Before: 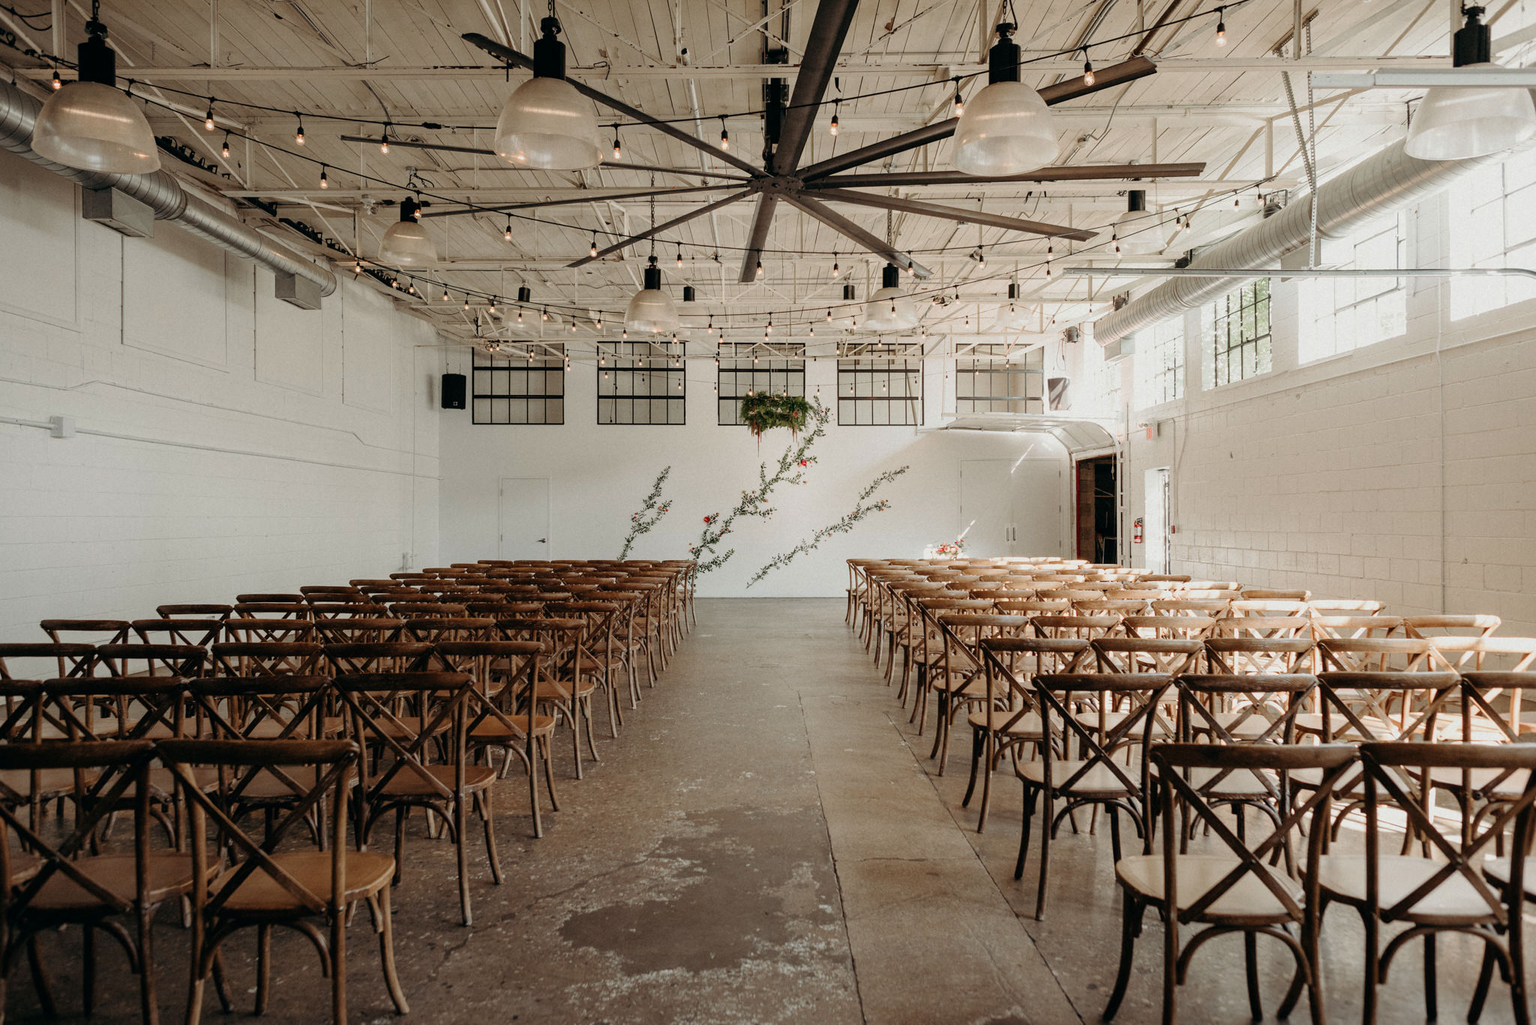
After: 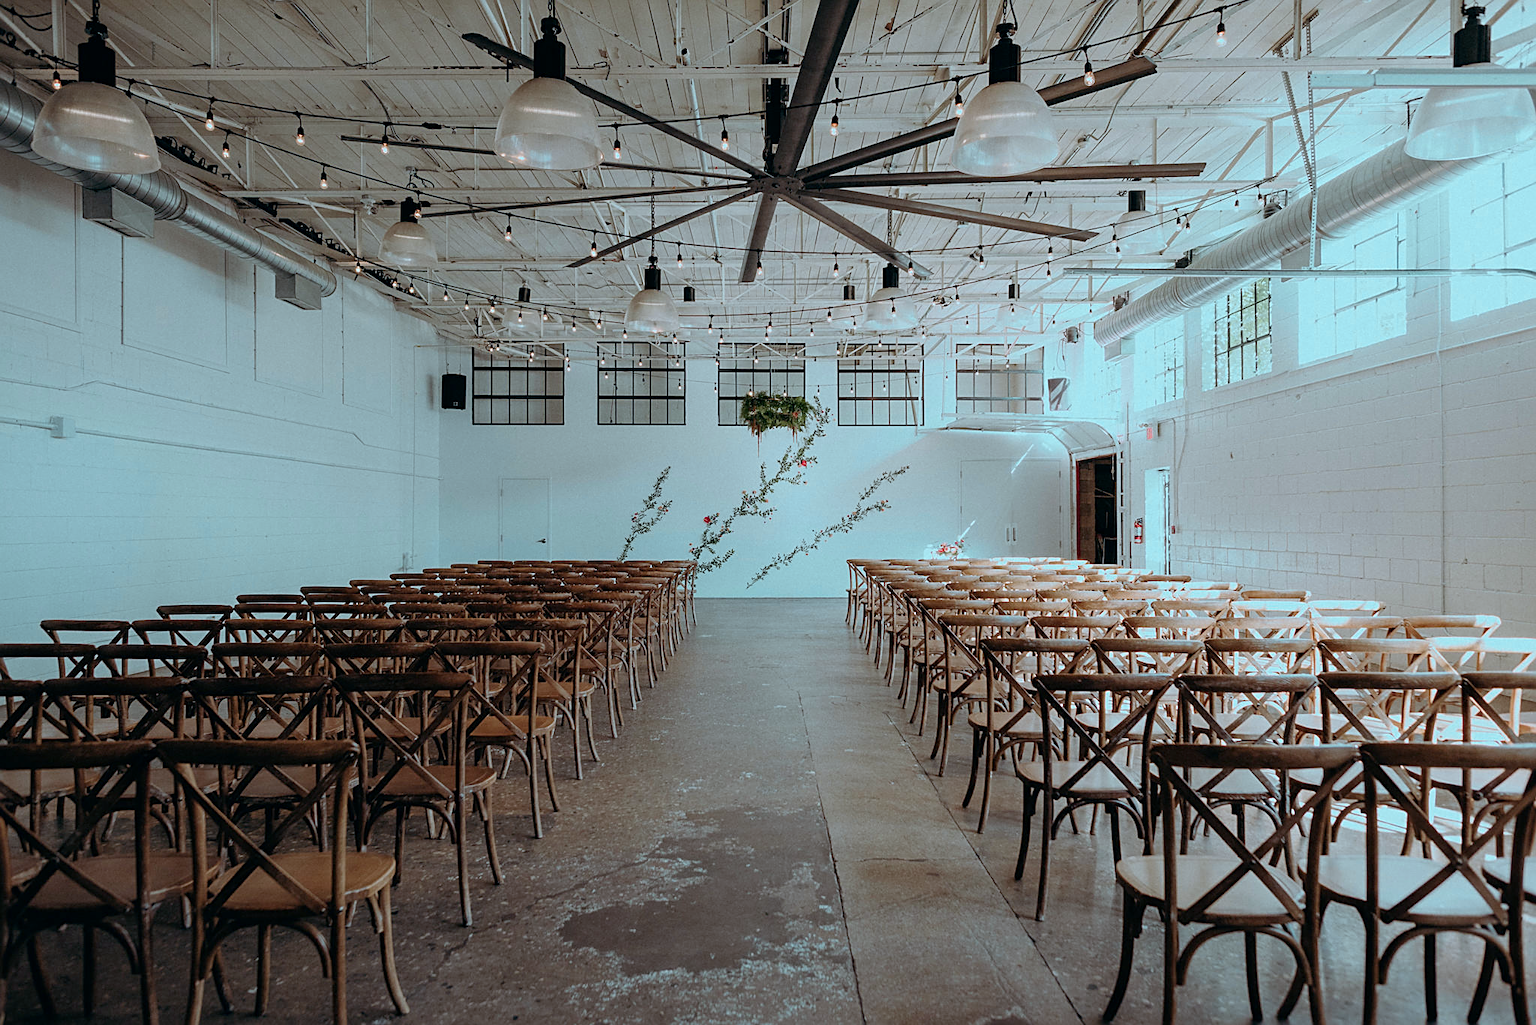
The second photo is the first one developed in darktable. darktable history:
color calibration: output R [0.999, 0.026, -0.11, 0], output G [-0.019, 1.037, -0.099, 0], output B [0.022, -0.023, 0.902, 0], illuminant custom, x 0.389, y 0.387, temperature 3840.61 K
sharpen: on, module defaults
color zones: curves: ch0 [(0.254, 0.492) (0.724, 0.62)]; ch1 [(0.25, 0.528) (0.719, 0.796)]; ch2 [(0, 0.472) (0.25, 0.5) (0.73, 0.184)]
